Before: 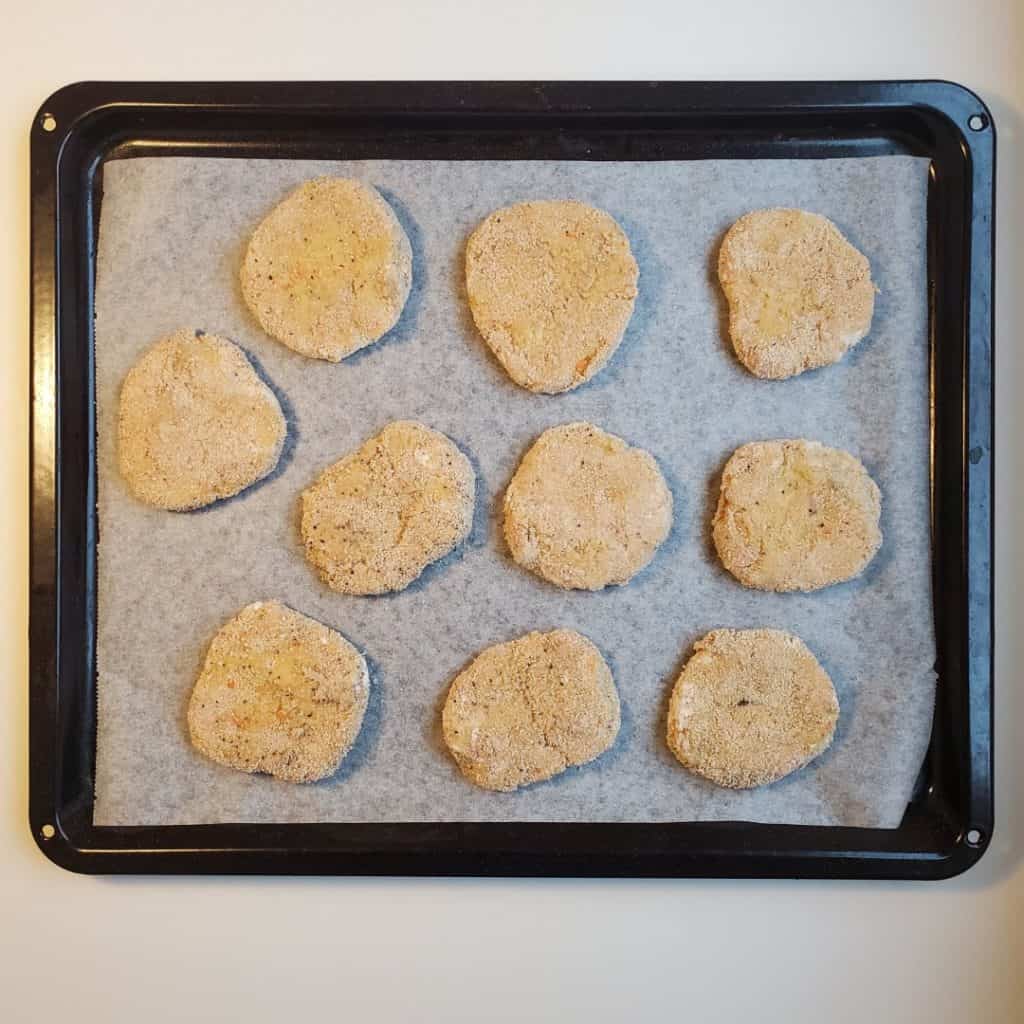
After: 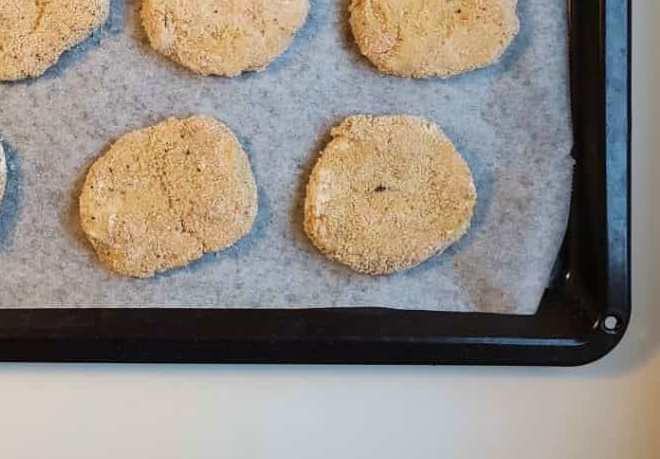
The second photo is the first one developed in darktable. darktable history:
velvia: strength 15%
crop and rotate: left 35.509%, top 50.238%, bottom 4.934%
